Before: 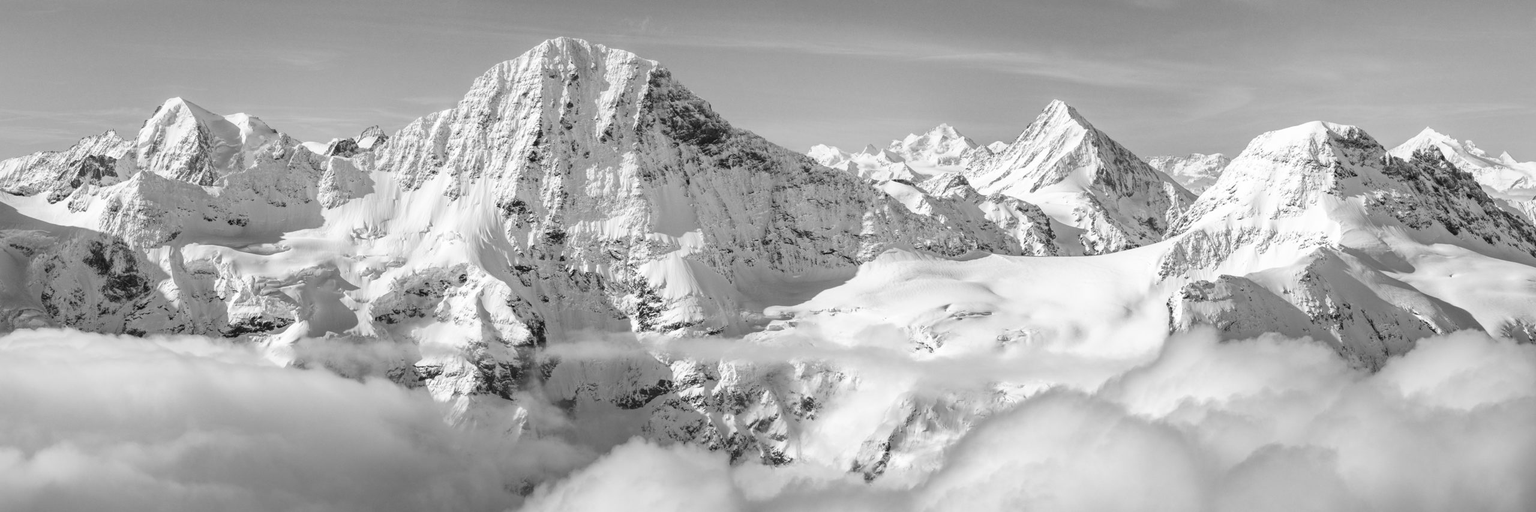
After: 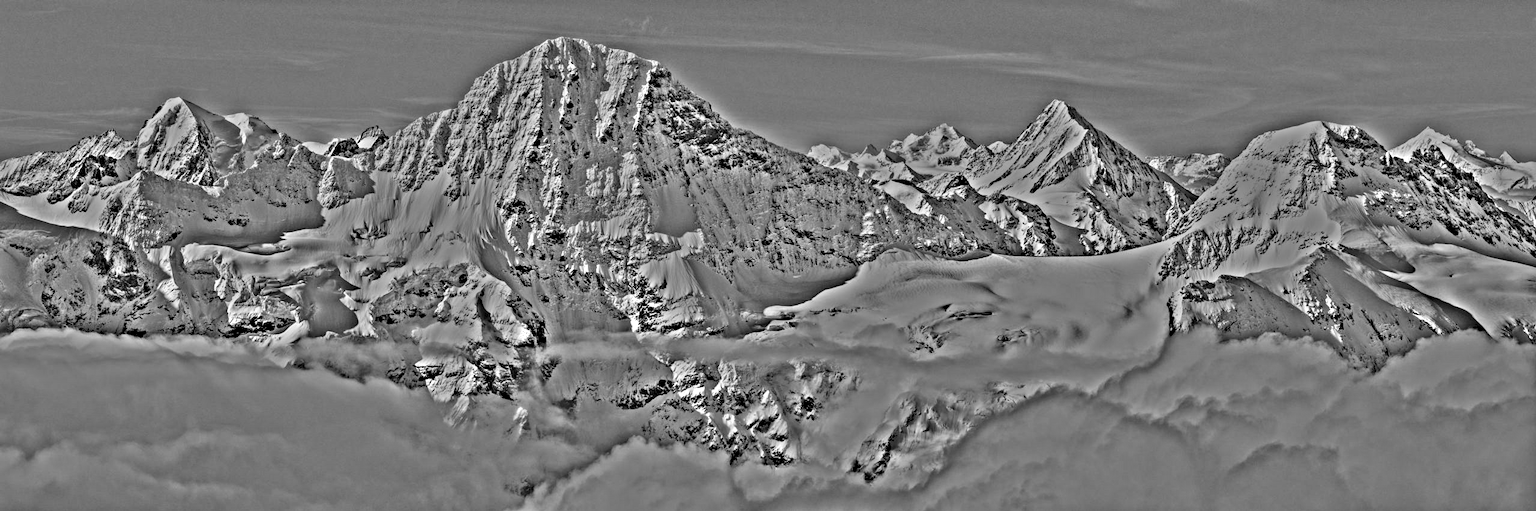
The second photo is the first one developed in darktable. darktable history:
local contrast: highlights 100%, shadows 100%, detail 131%, midtone range 0.2
highpass: on, module defaults
